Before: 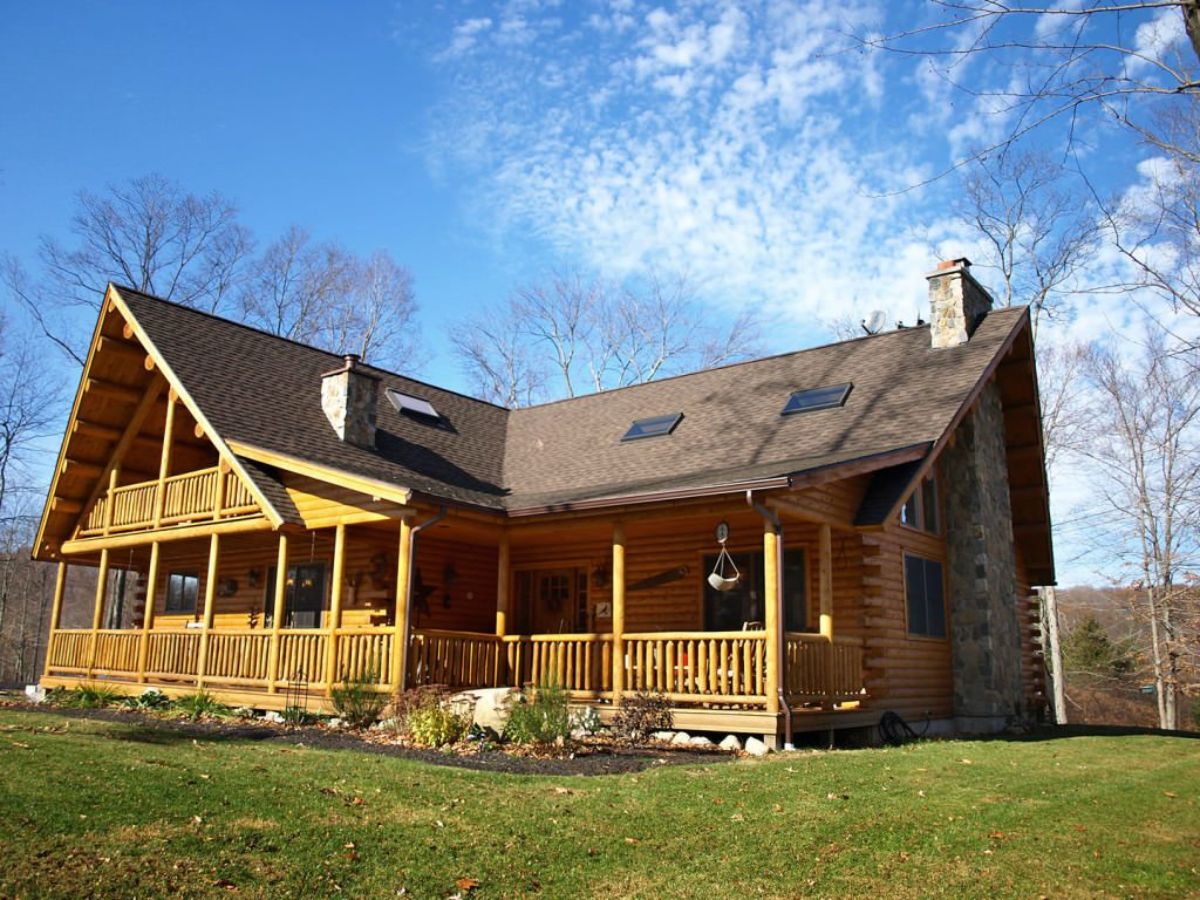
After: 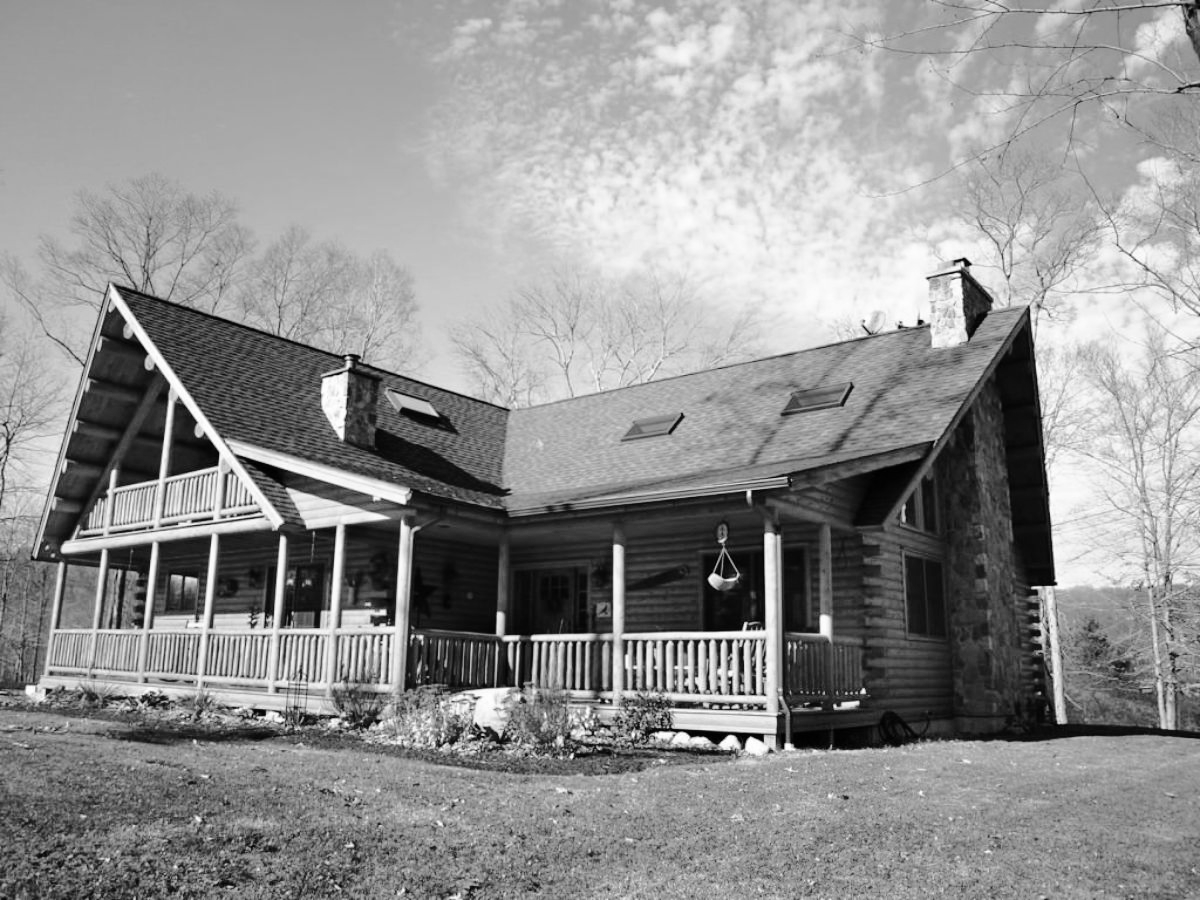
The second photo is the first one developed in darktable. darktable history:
tone curve: curves: ch0 [(0, 0) (0.003, 0.002) (0.011, 0.008) (0.025, 0.016) (0.044, 0.026) (0.069, 0.04) (0.1, 0.061) (0.136, 0.104) (0.177, 0.15) (0.224, 0.22) (0.277, 0.307) (0.335, 0.399) (0.399, 0.492) (0.468, 0.575) (0.543, 0.638) (0.623, 0.701) (0.709, 0.778) (0.801, 0.85) (0.898, 0.934) (1, 1)], color space Lab, independent channels, preserve colors none
color zones: curves: ch1 [(0, -0.014) (0.143, -0.013) (0.286, -0.013) (0.429, -0.016) (0.571, -0.019) (0.714, -0.015) (0.857, 0.002) (1, -0.014)], mix 31.68%
